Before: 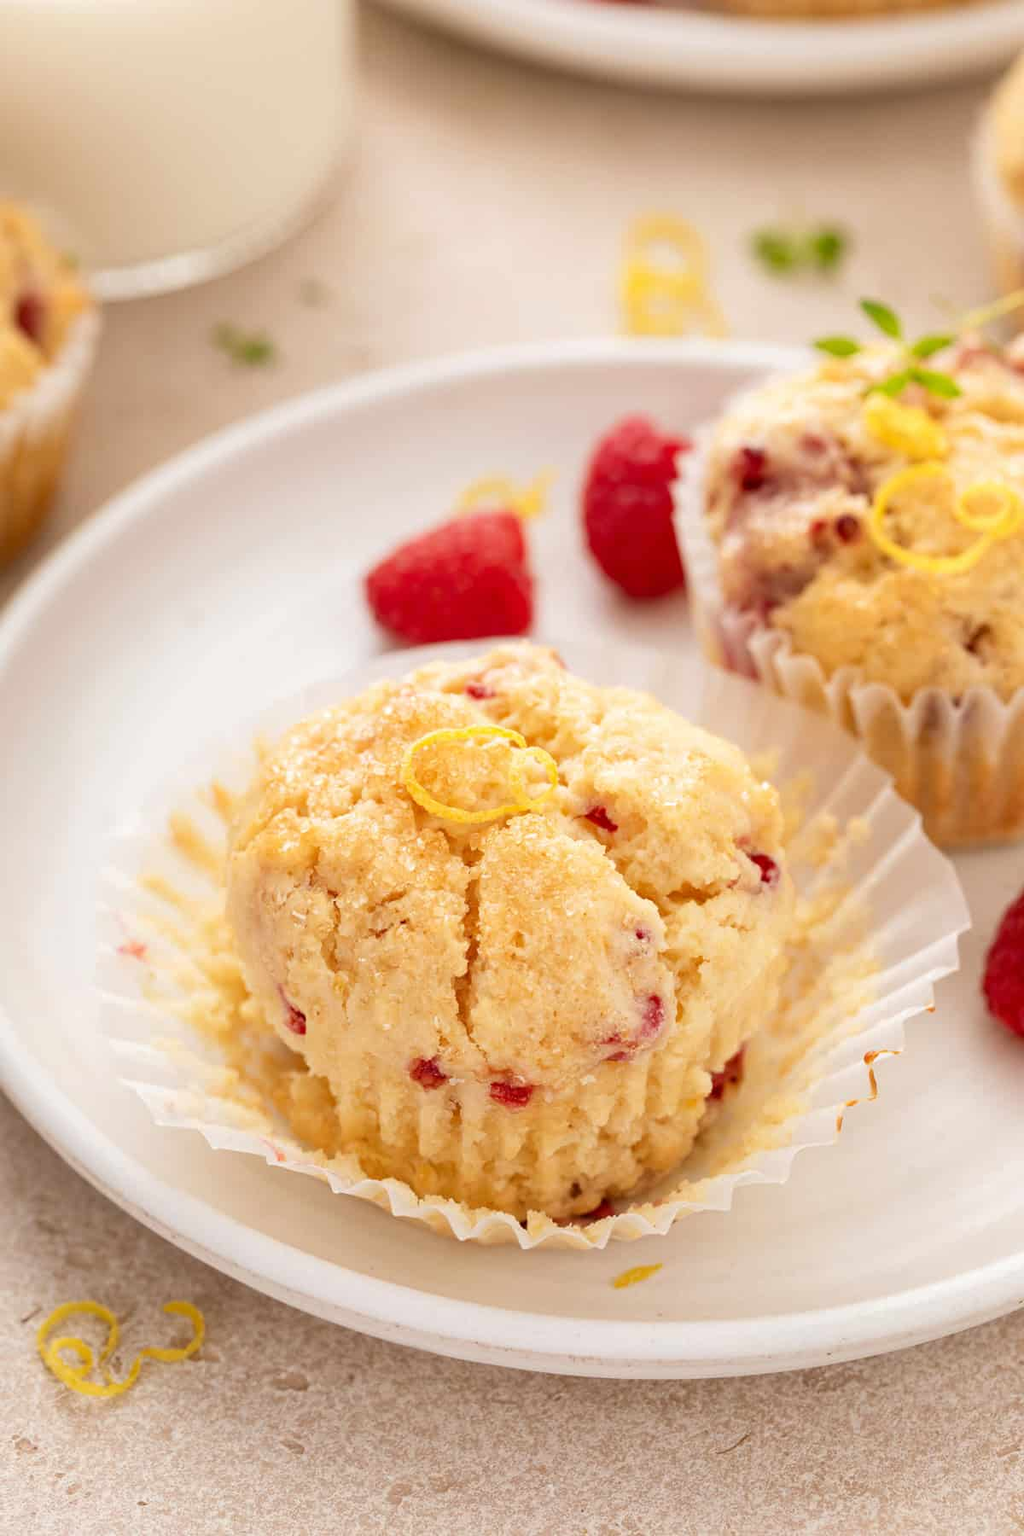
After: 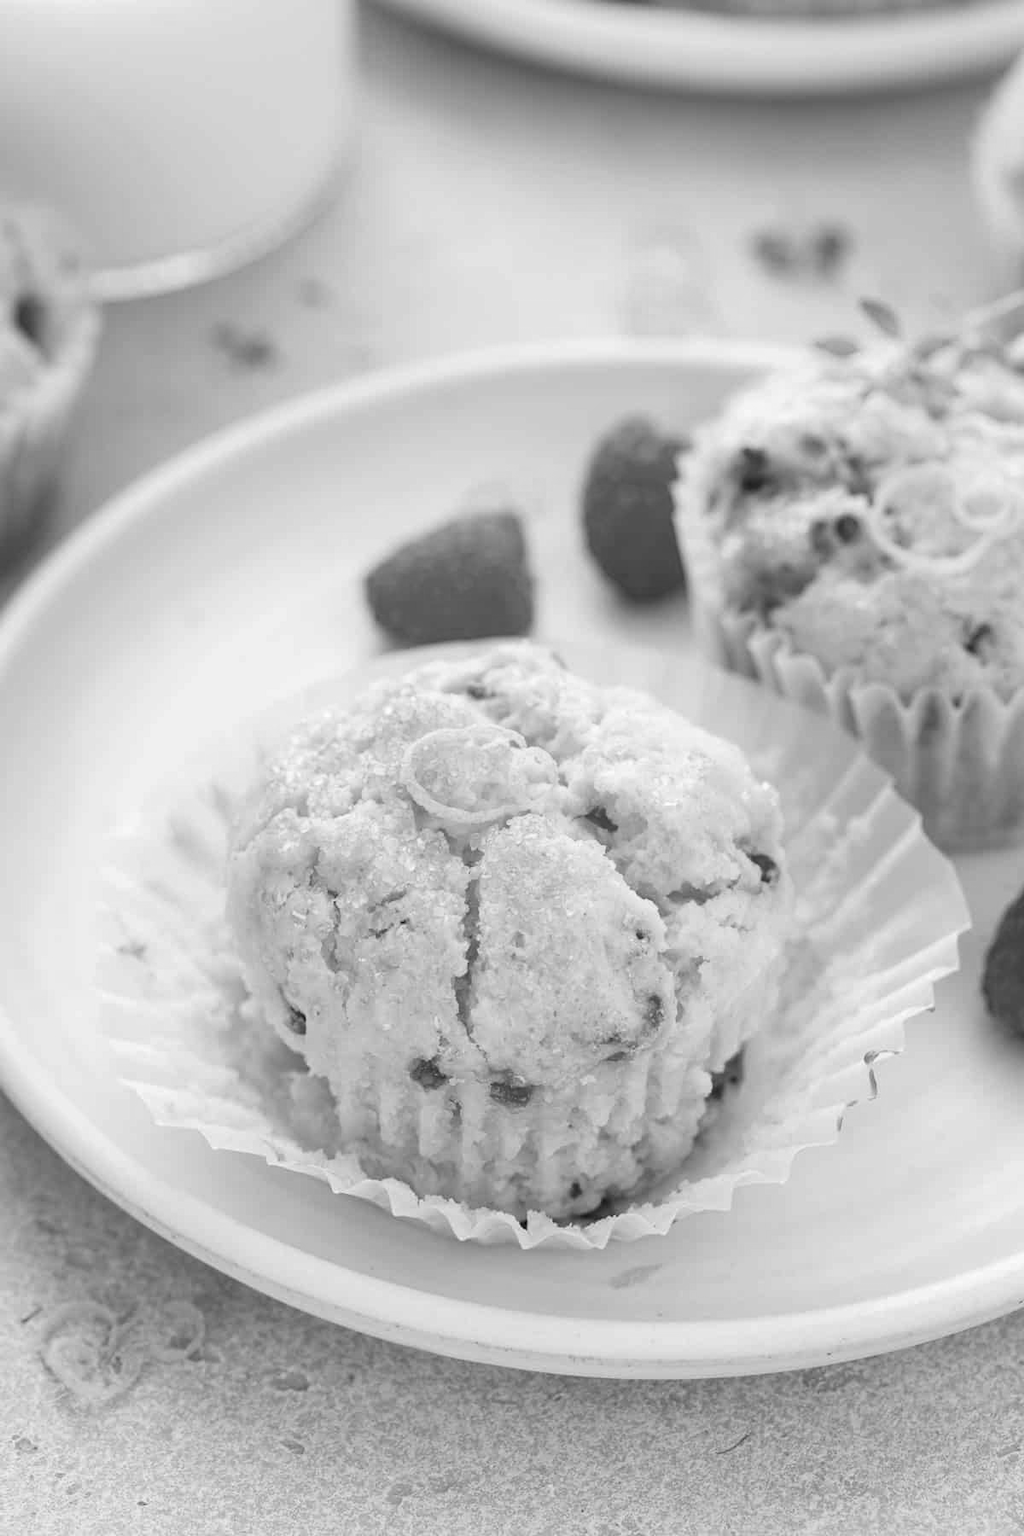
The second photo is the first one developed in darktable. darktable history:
white balance: emerald 1
monochrome: on, module defaults
